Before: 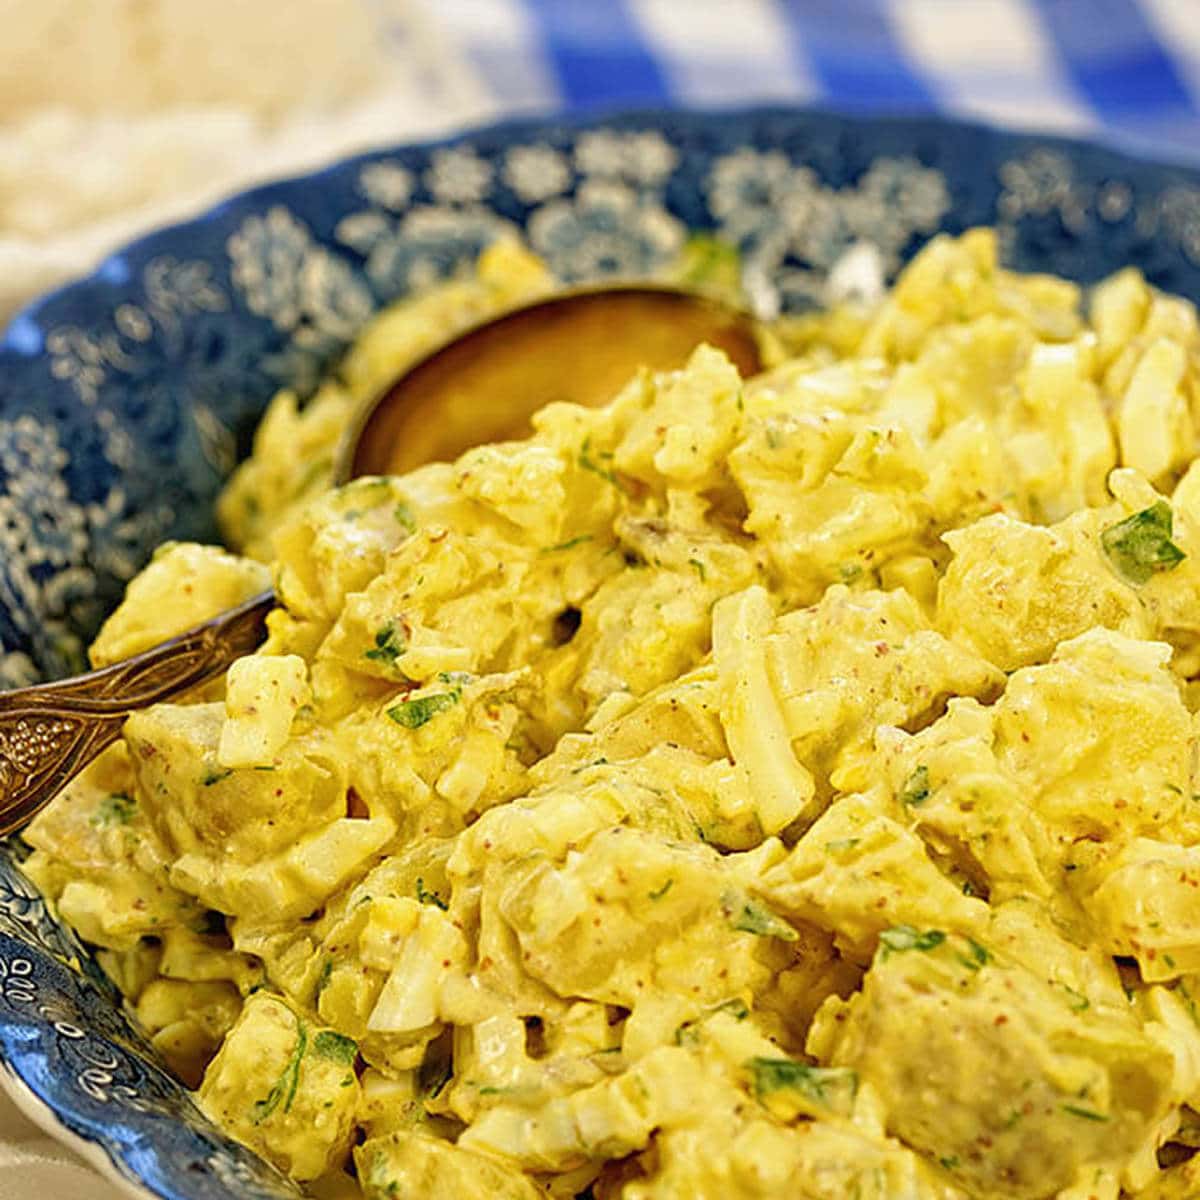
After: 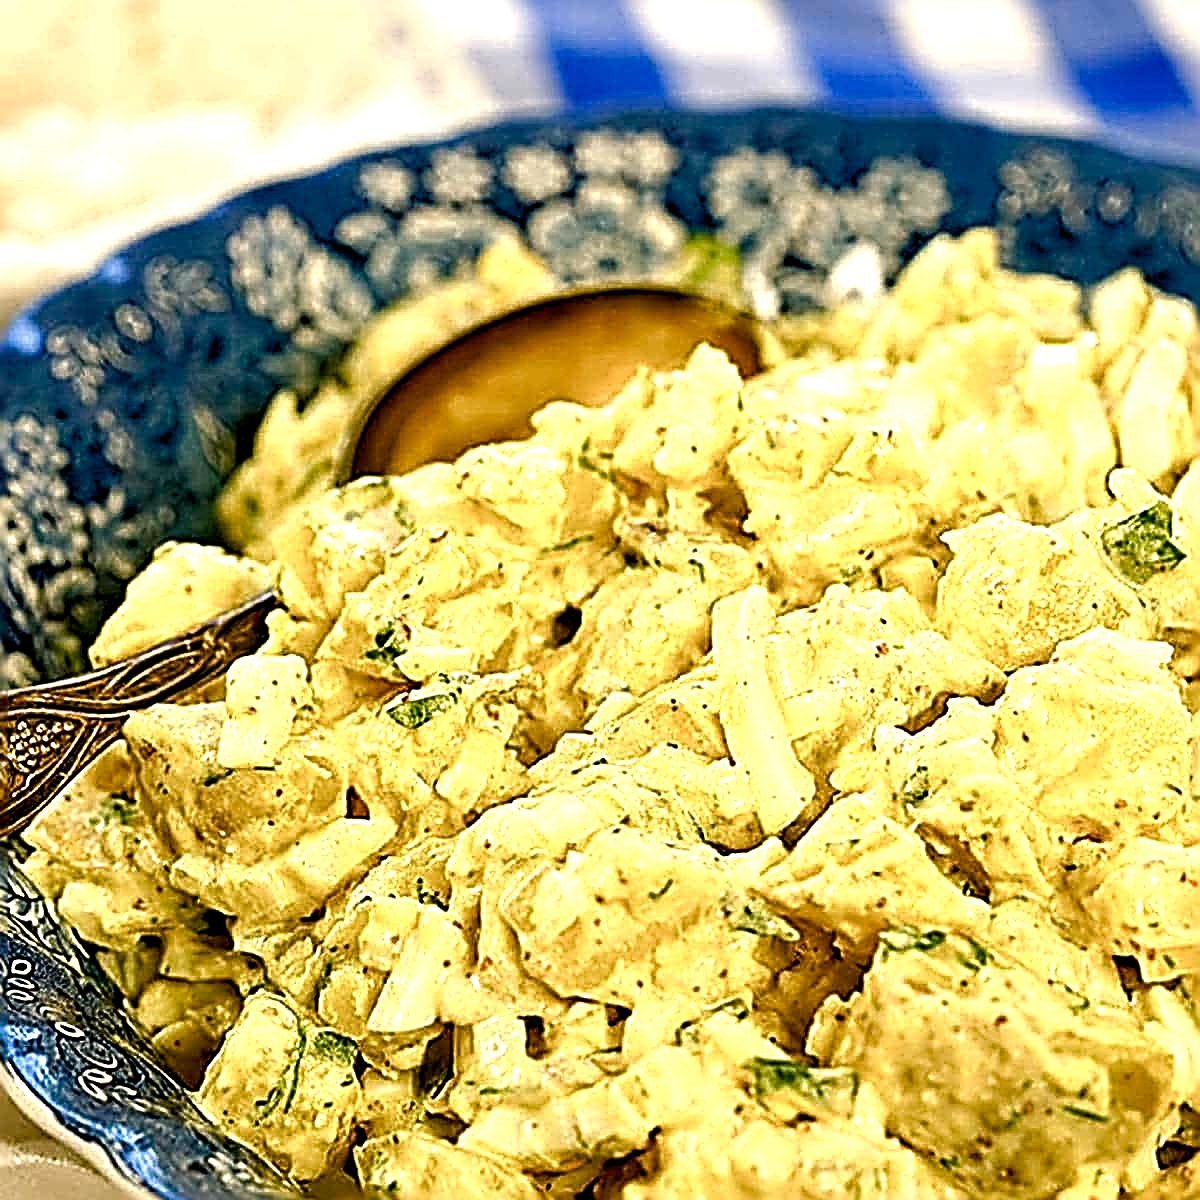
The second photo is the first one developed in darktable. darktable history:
color balance rgb: shadows lift › chroma 2.79%, shadows lift › hue 190.66°, power › hue 171.85°, highlights gain › chroma 2.16%, highlights gain › hue 75.26°, global offset › luminance -0.51%, perceptual saturation grading › highlights -33.8%, perceptual saturation grading › mid-tones 14.98%, perceptual saturation grading › shadows 48.43%, perceptual brilliance grading › highlights 15.68%, perceptual brilliance grading › mid-tones 6.62%, perceptual brilliance grading › shadows -14.98%, global vibrance 11.32%, contrast 5.05%
sharpen: radius 3.158, amount 1.731
